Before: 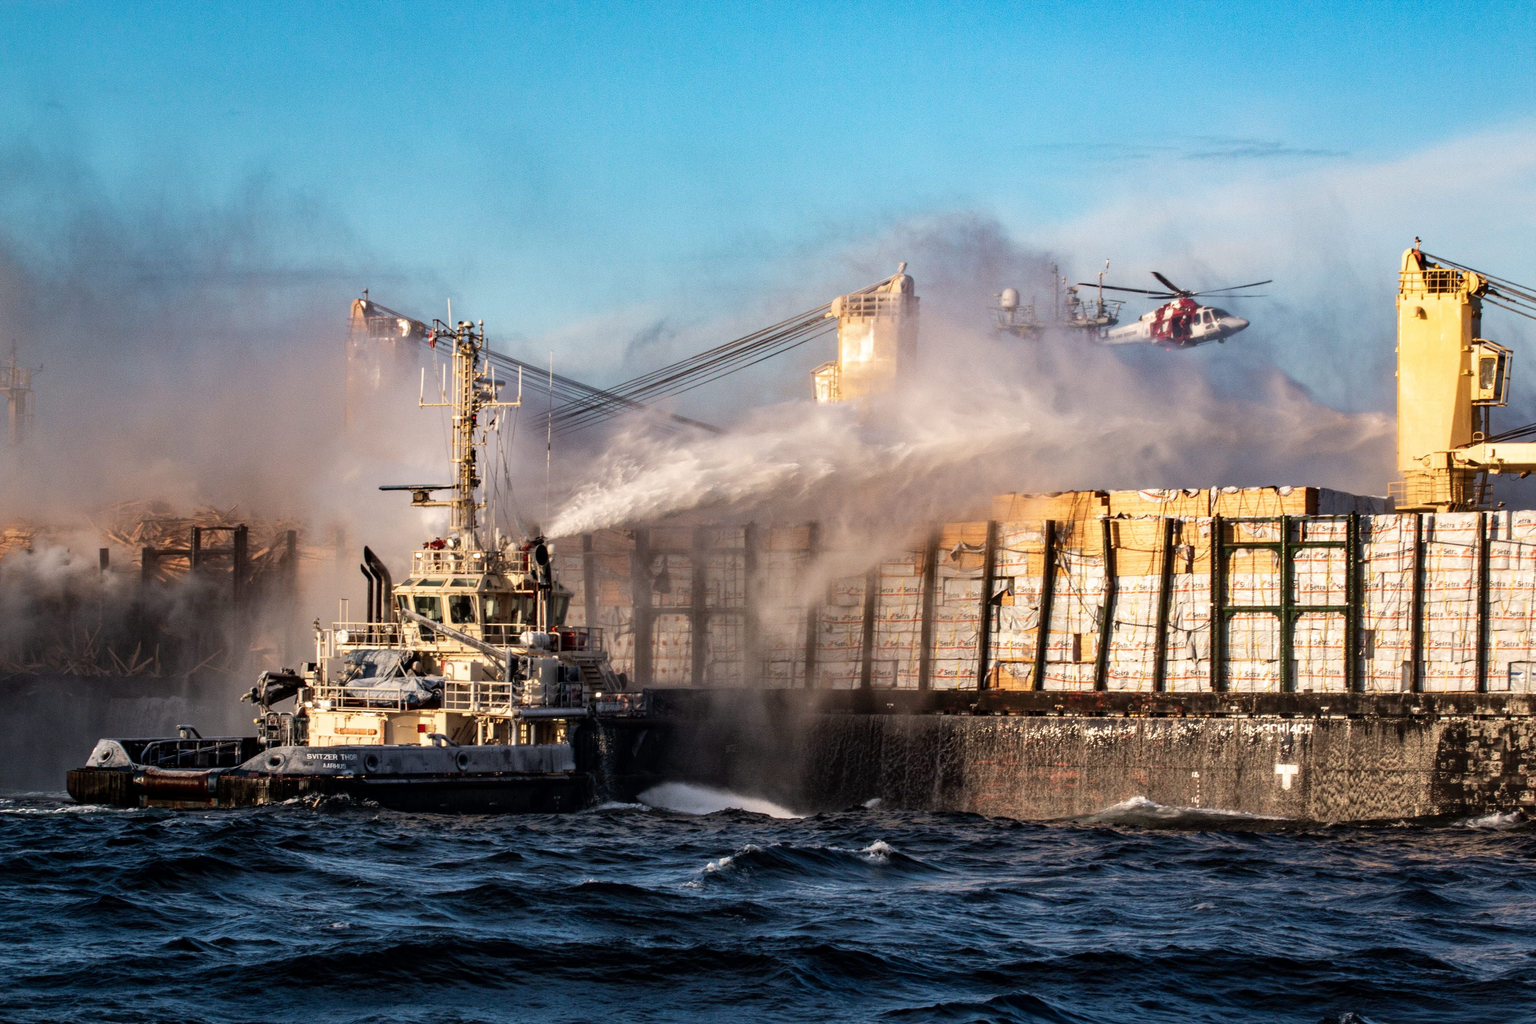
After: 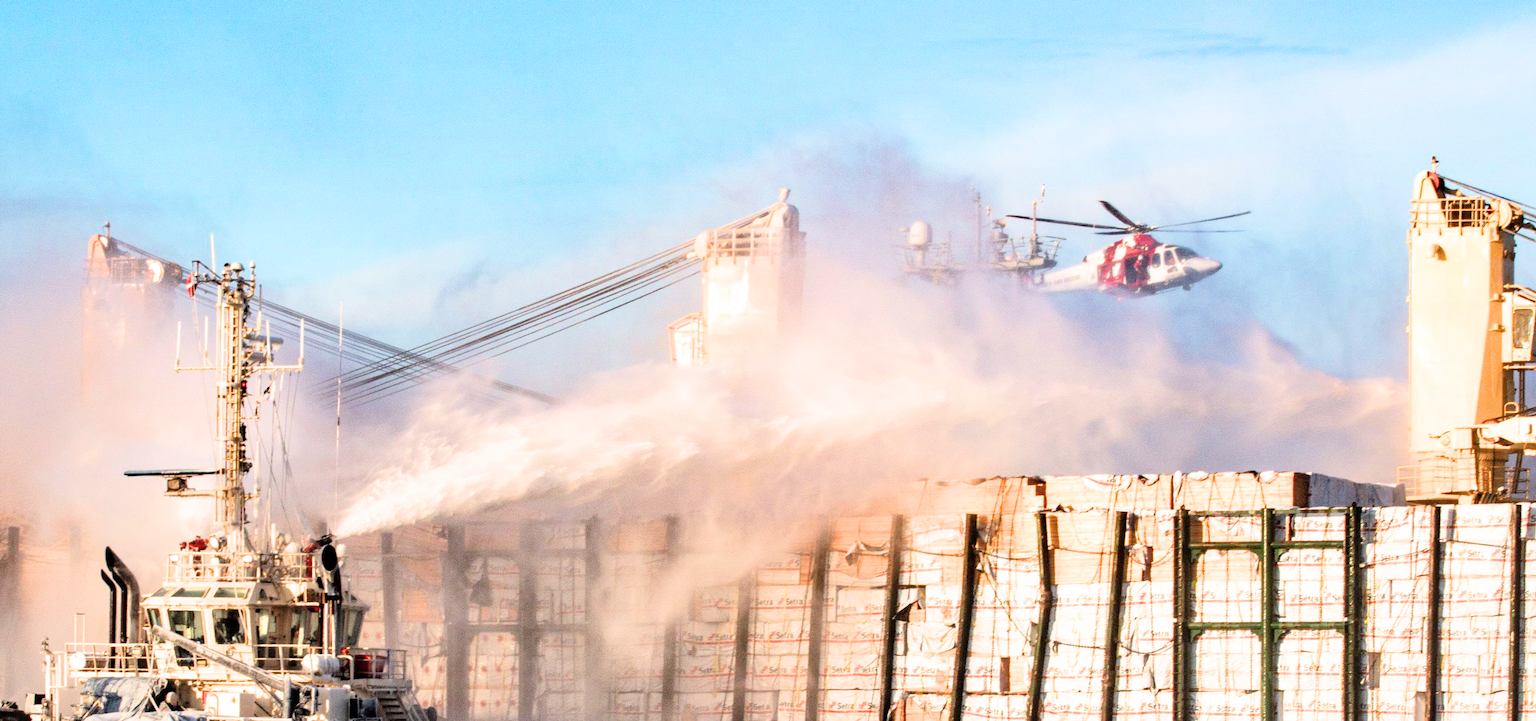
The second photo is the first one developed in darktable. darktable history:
exposure: black level correction 0, exposure 1.761 EV, compensate highlight preservation false
filmic rgb: black relative exposure -7.65 EV, white relative exposure 4.56 EV, threshold 3.03 EV, hardness 3.61, color science v6 (2022), enable highlight reconstruction true
crop: left 18.317%, top 11.069%, right 2.414%, bottom 33.032%
